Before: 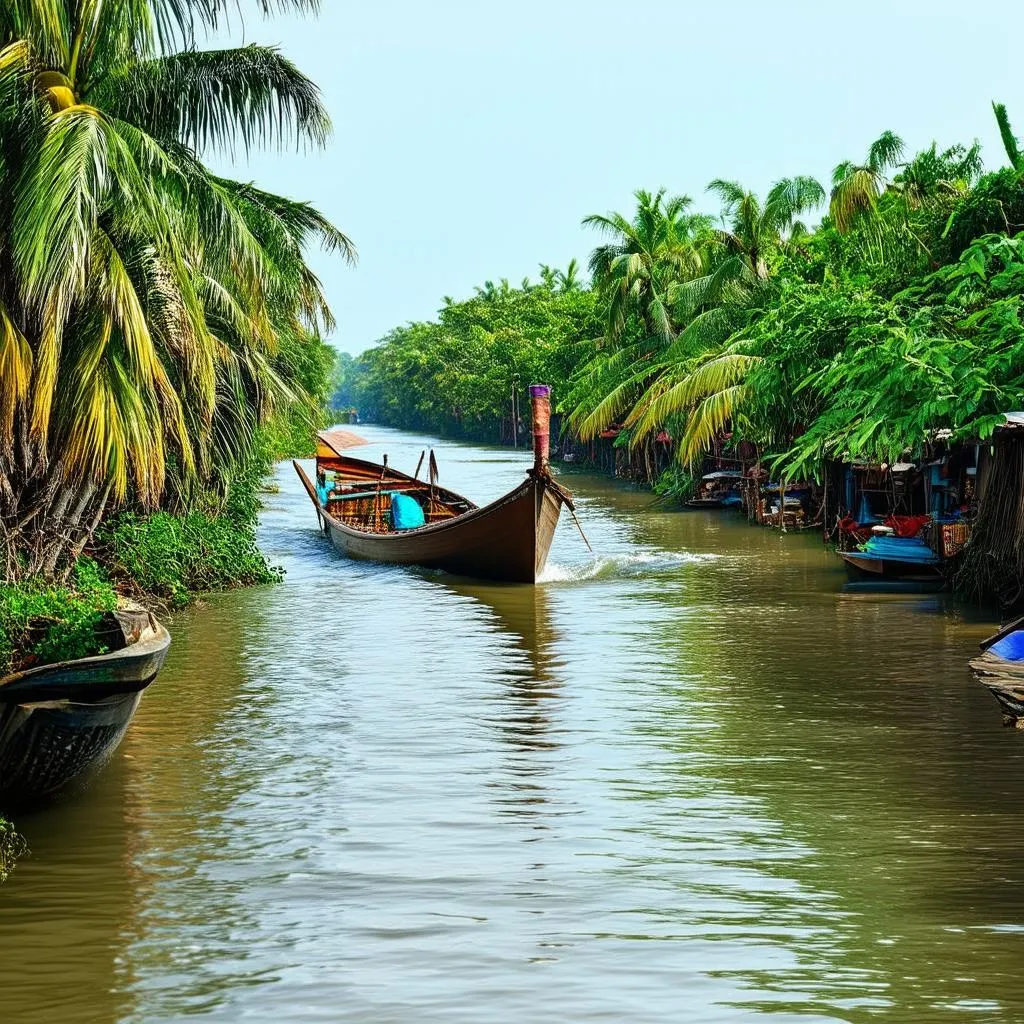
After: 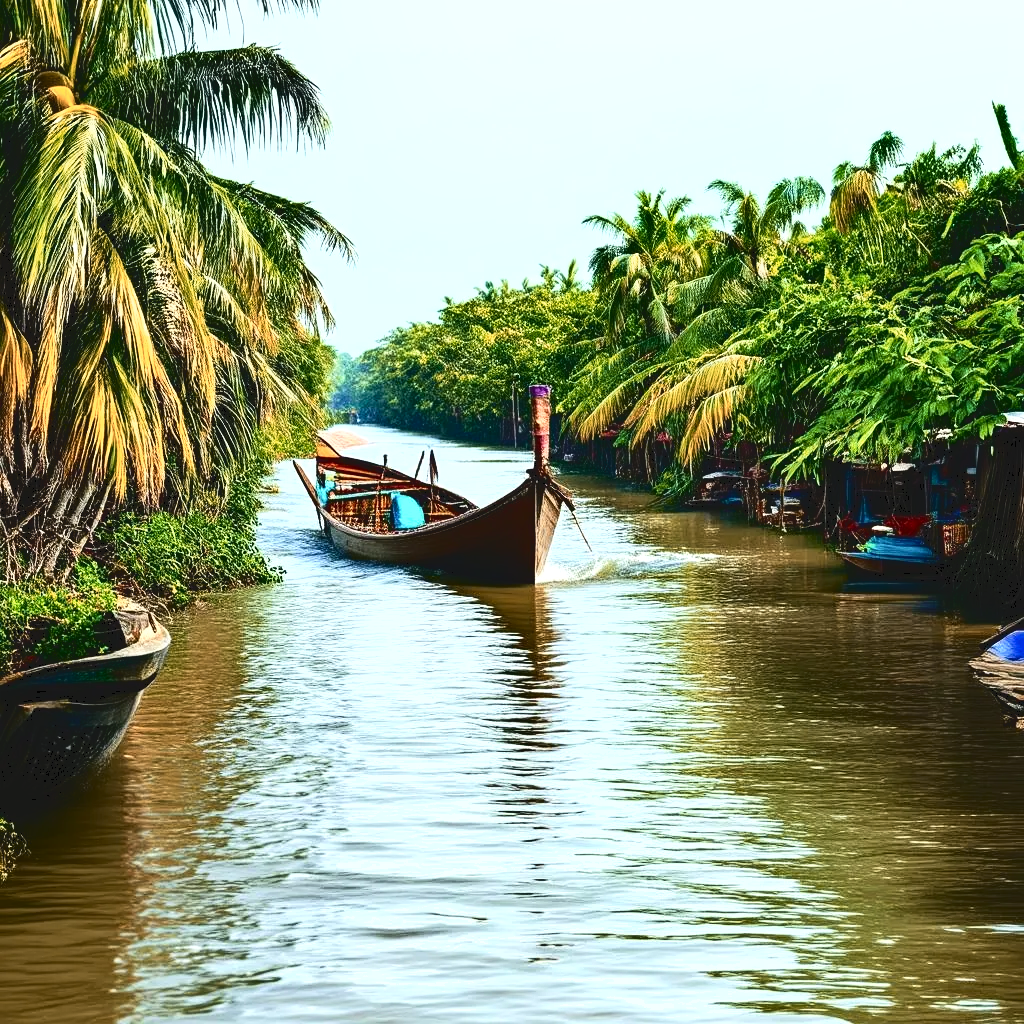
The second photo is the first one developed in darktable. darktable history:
tone equalizer: on, module defaults
shadows and highlights: shadows 11.74, white point adjustment 1.23, soften with gaussian
tone curve: curves: ch0 [(0, 0) (0.003, 0.082) (0.011, 0.082) (0.025, 0.088) (0.044, 0.088) (0.069, 0.093) (0.1, 0.101) (0.136, 0.109) (0.177, 0.129) (0.224, 0.155) (0.277, 0.214) (0.335, 0.289) (0.399, 0.378) (0.468, 0.476) (0.543, 0.589) (0.623, 0.713) (0.709, 0.826) (0.801, 0.908) (0.898, 0.98) (1, 1)], color space Lab, independent channels
velvia: strength 10.33%
color zones: curves: ch2 [(0, 0.5) (0.143, 0.5) (0.286, 0.416) (0.429, 0.5) (0.571, 0.5) (0.714, 0.5) (0.857, 0.5) (1, 0.5)]
exposure: exposure 0.129 EV, compensate exposure bias true, compensate highlight preservation false
